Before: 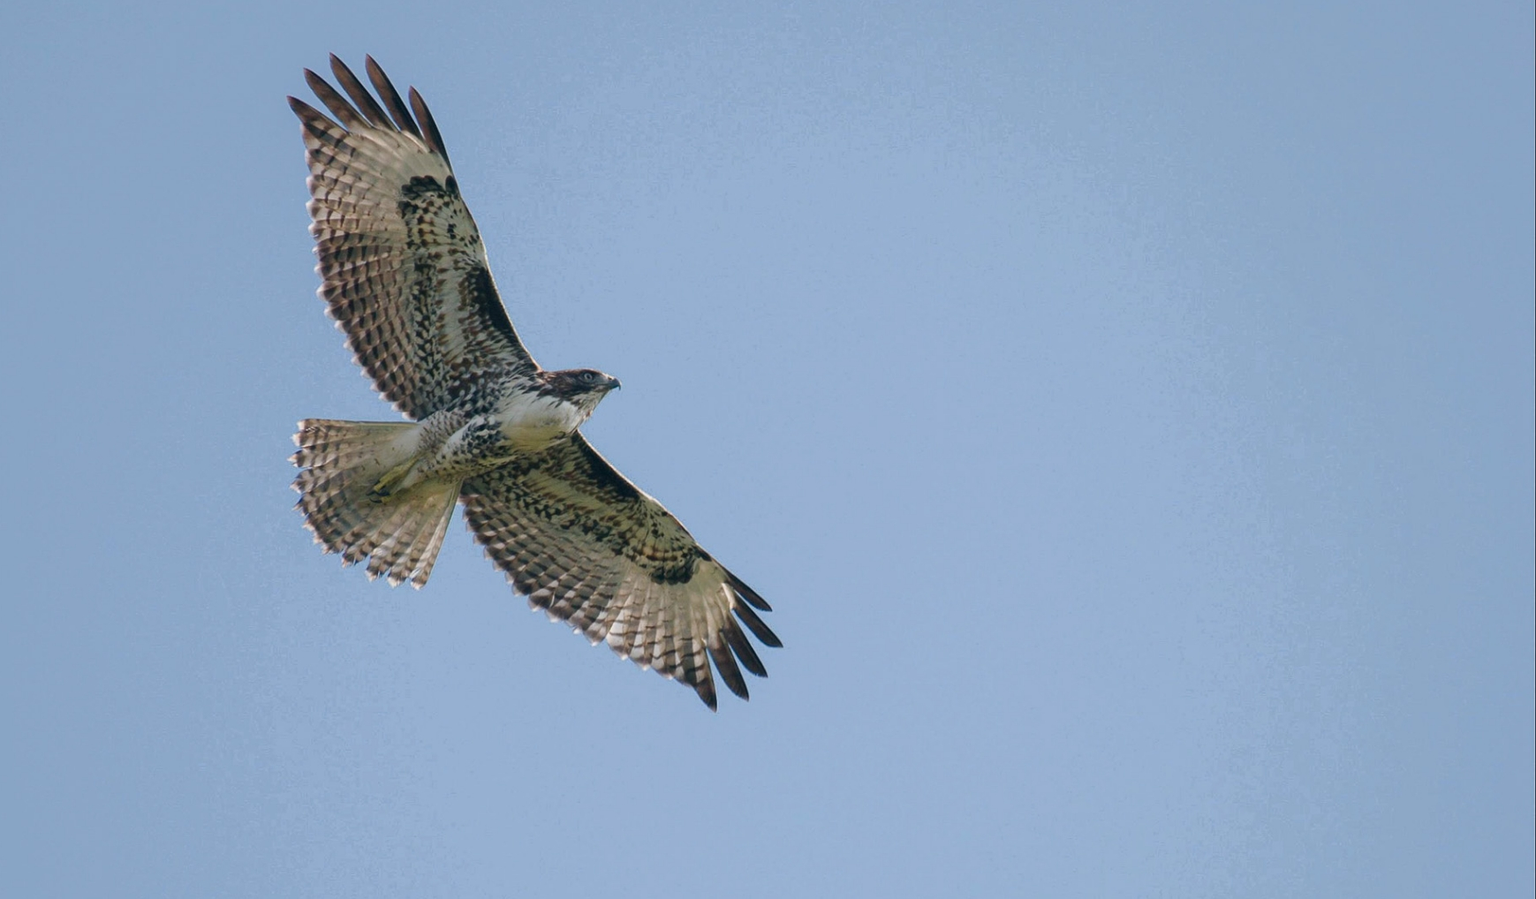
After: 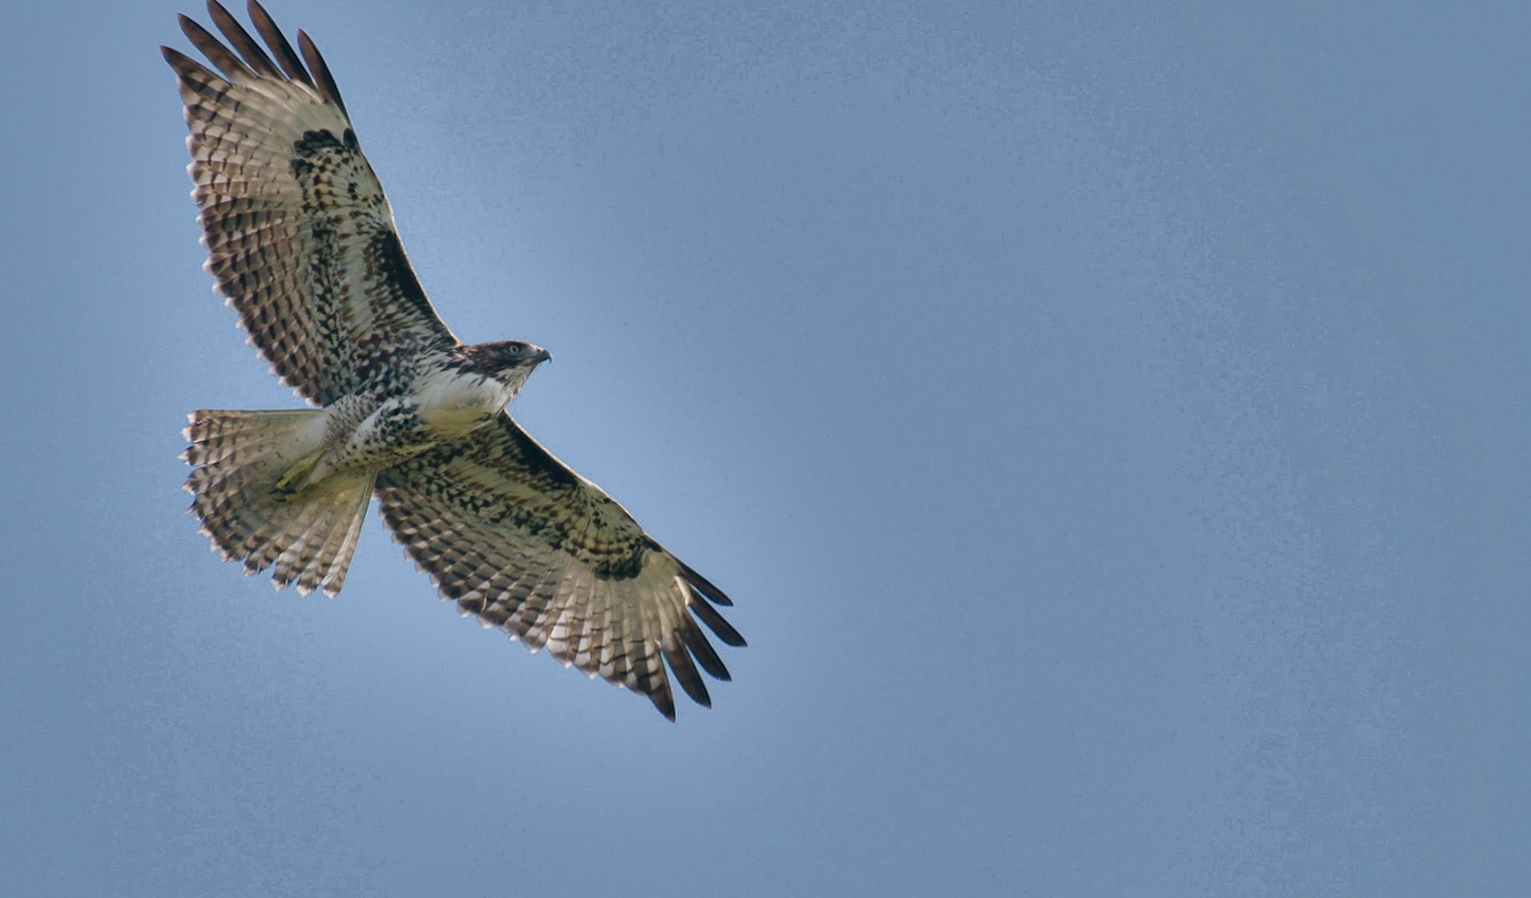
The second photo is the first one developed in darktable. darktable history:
rotate and perspective: rotation -0.45°, automatic cropping original format, crop left 0.008, crop right 0.992, crop top 0.012, crop bottom 0.988
crop and rotate: angle 1.96°, left 5.673%, top 5.673%
shadows and highlights: shadows 24.5, highlights -78.15, soften with gaussian
